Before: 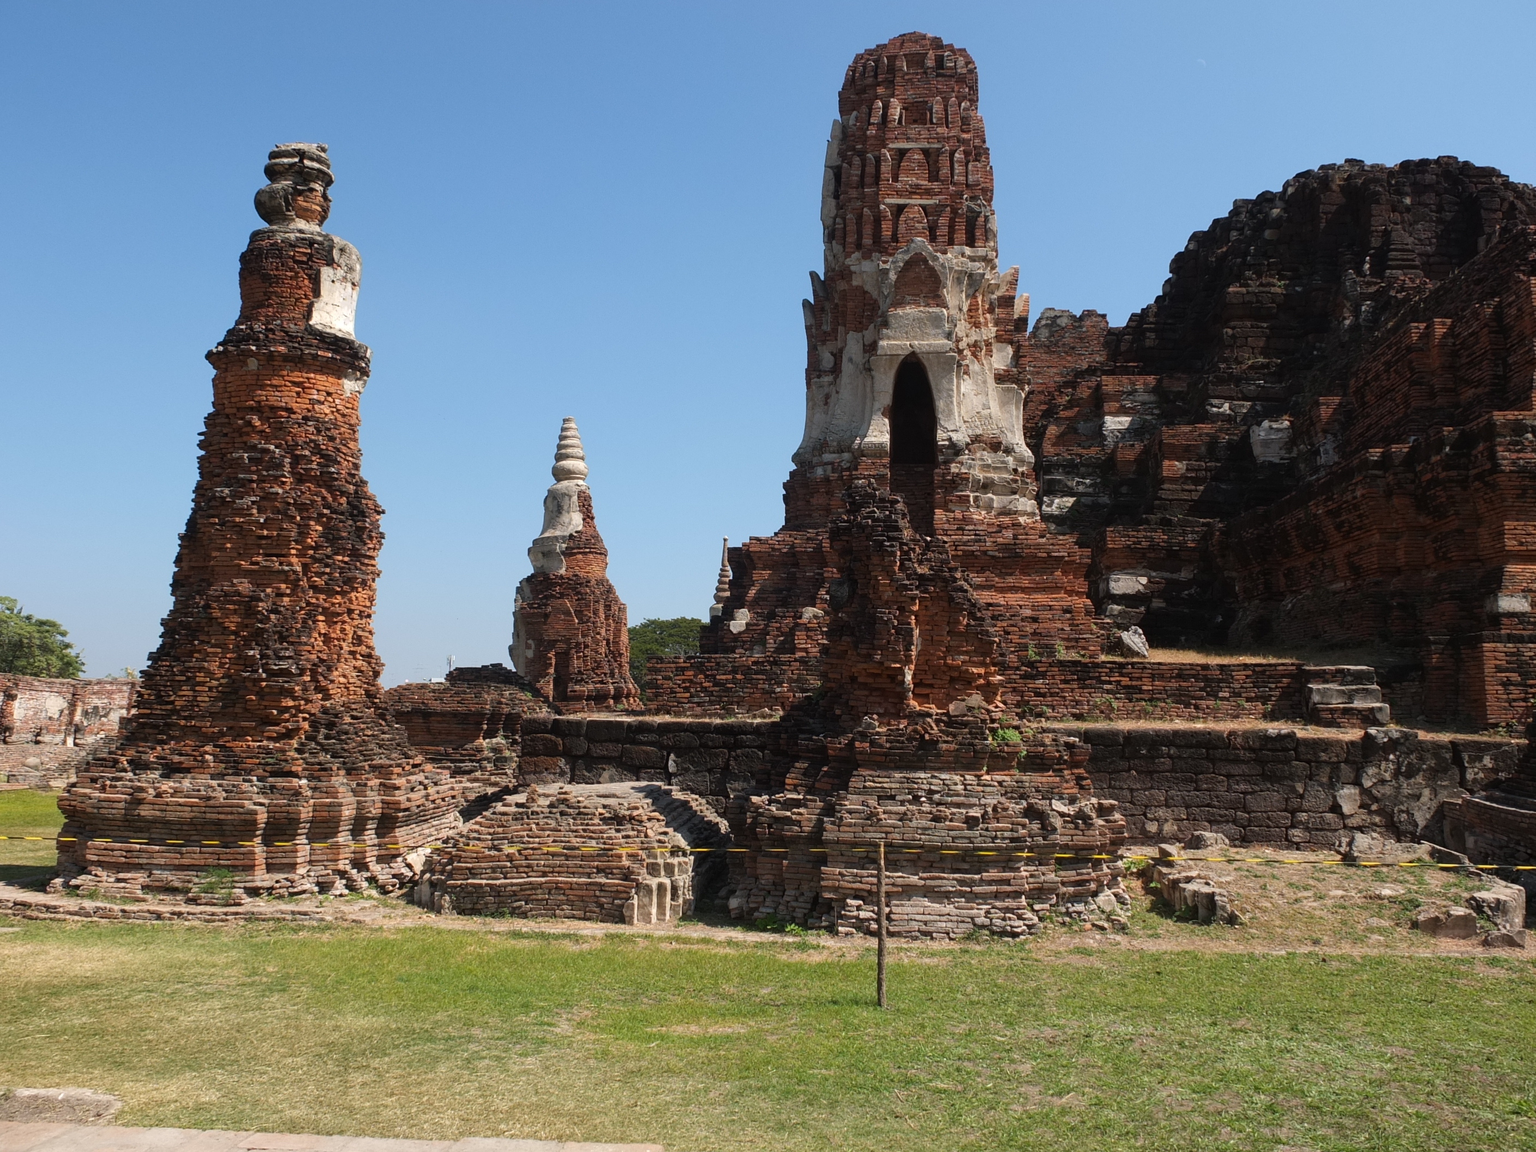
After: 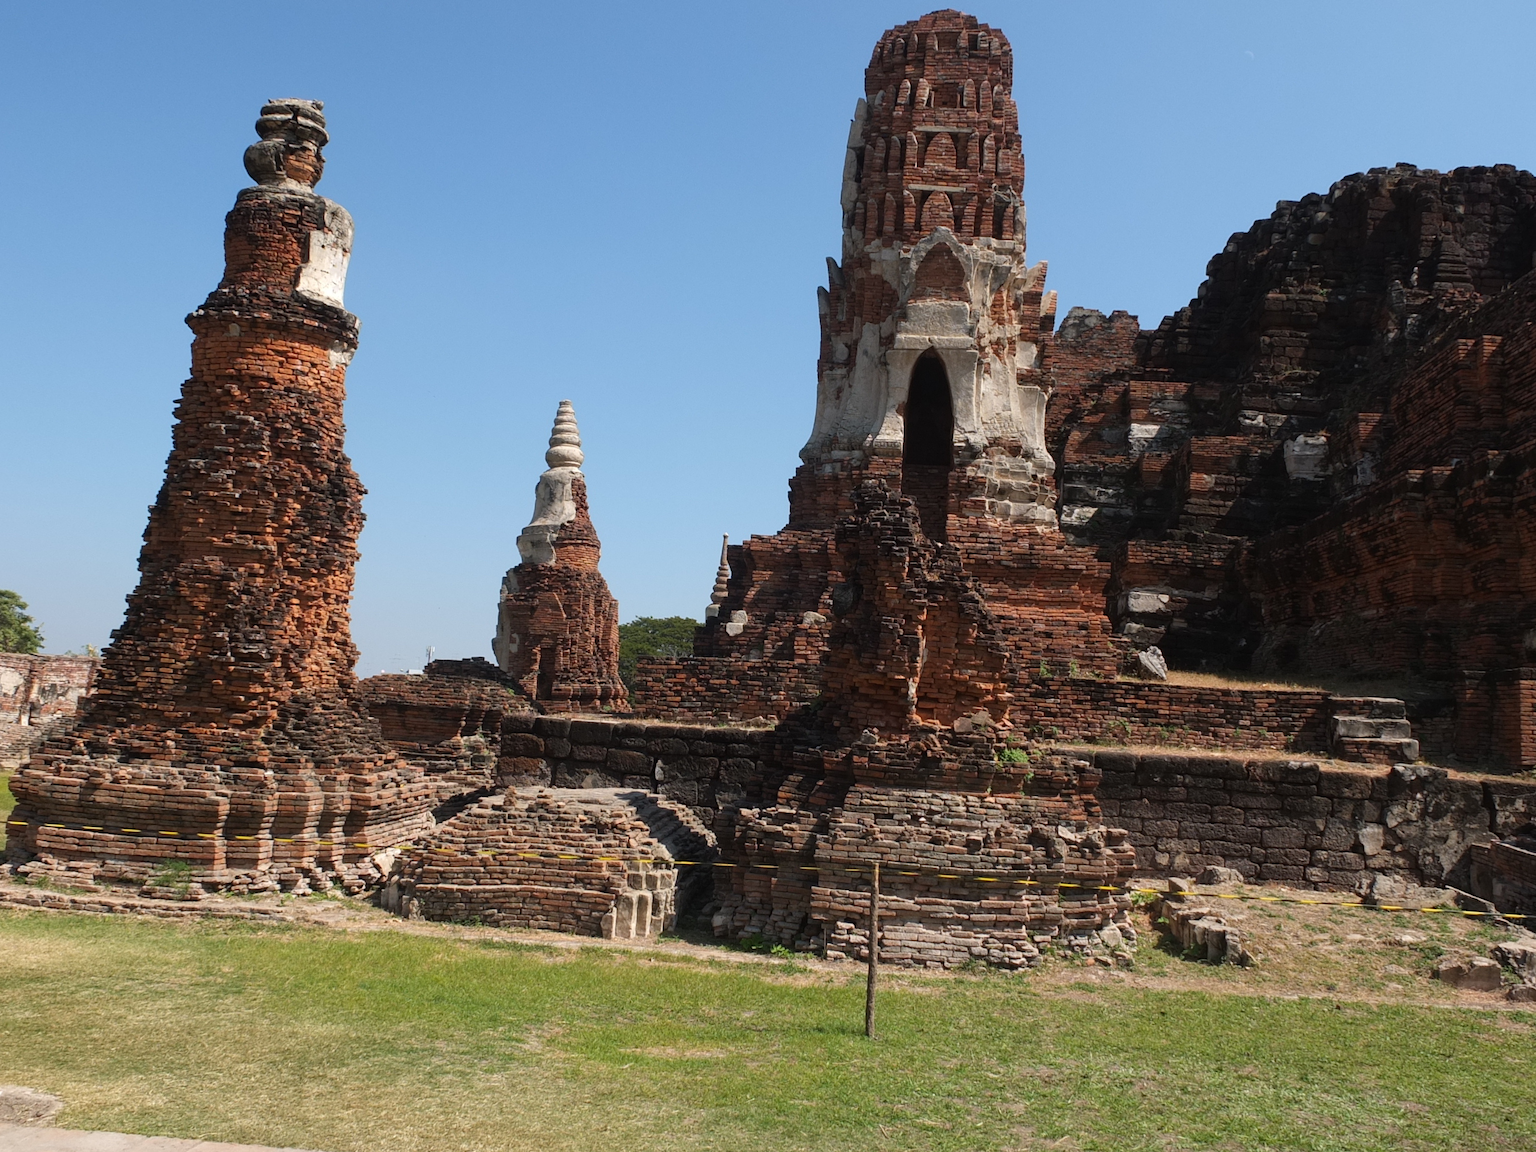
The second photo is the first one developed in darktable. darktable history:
crop and rotate: angle -2.45°
exposure: compensate highlight preservation false
